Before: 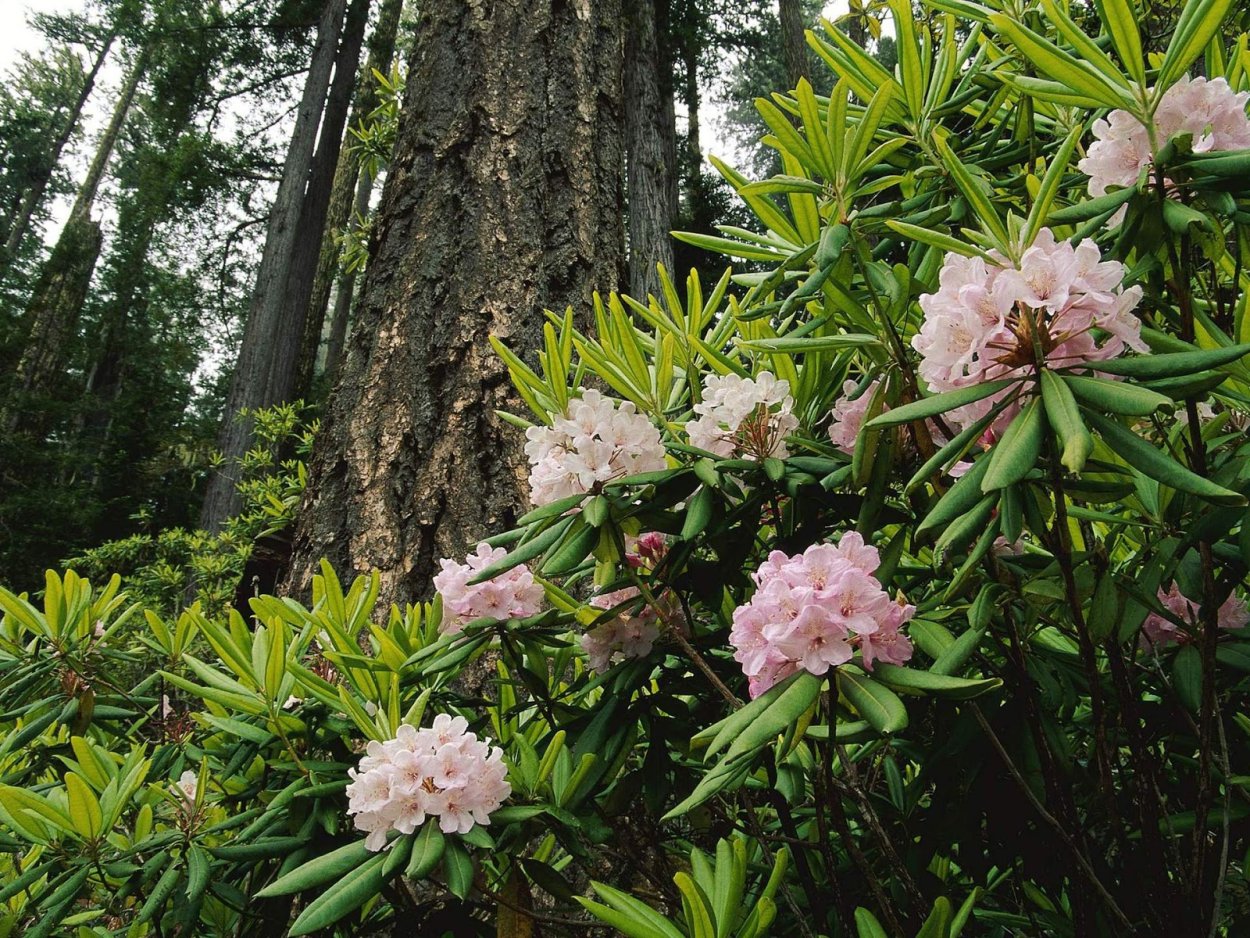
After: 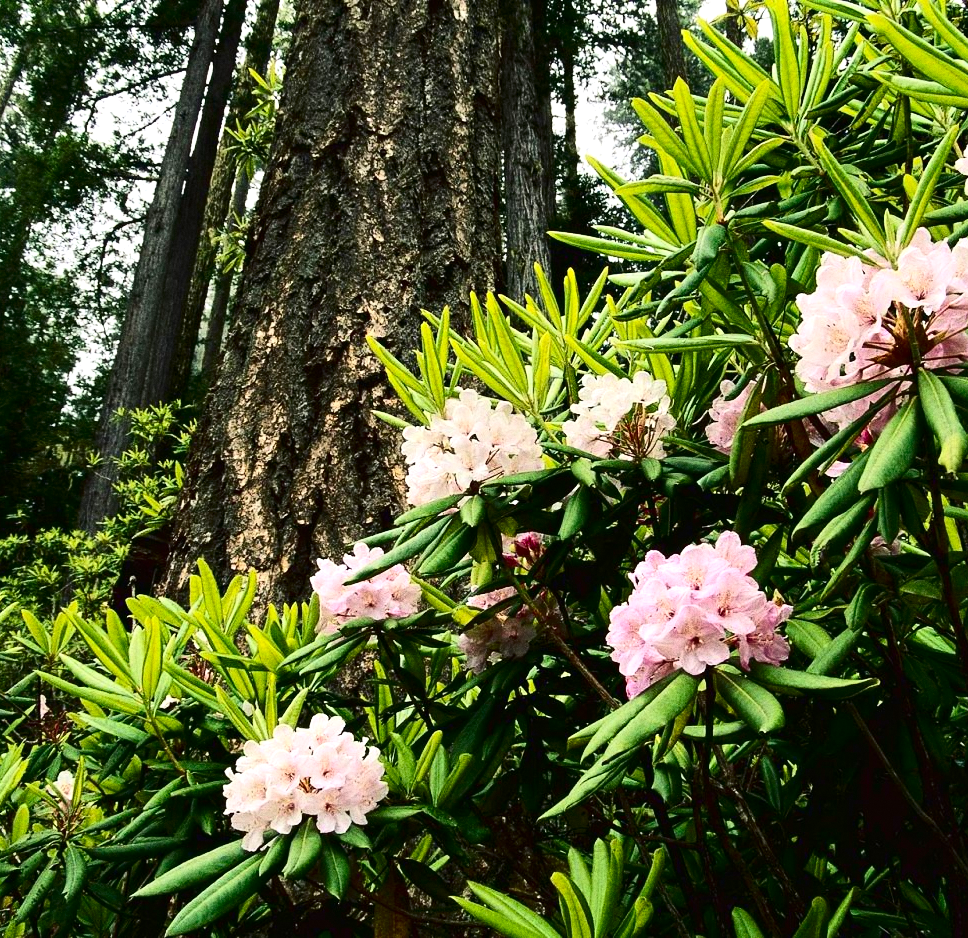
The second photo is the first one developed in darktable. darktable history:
crop: left 9.88%, right 12.664%
contrast brightness saturation: contrast 0.32, brightness -0.08, saturation 0.17
grain: on, module defaults
exposure: exposure 0.6 EV, compensate highlight preservation false
